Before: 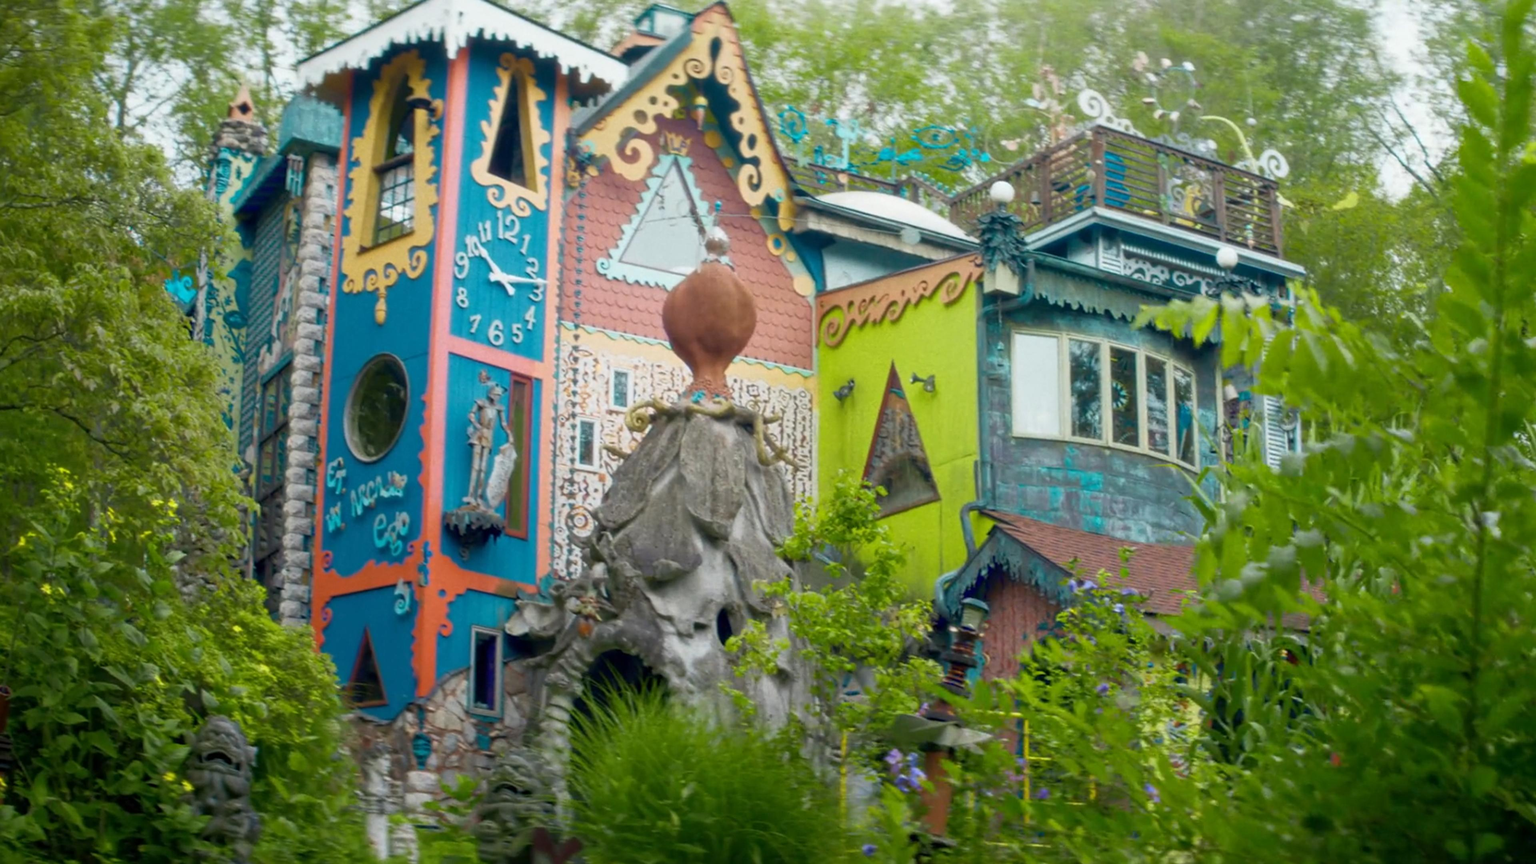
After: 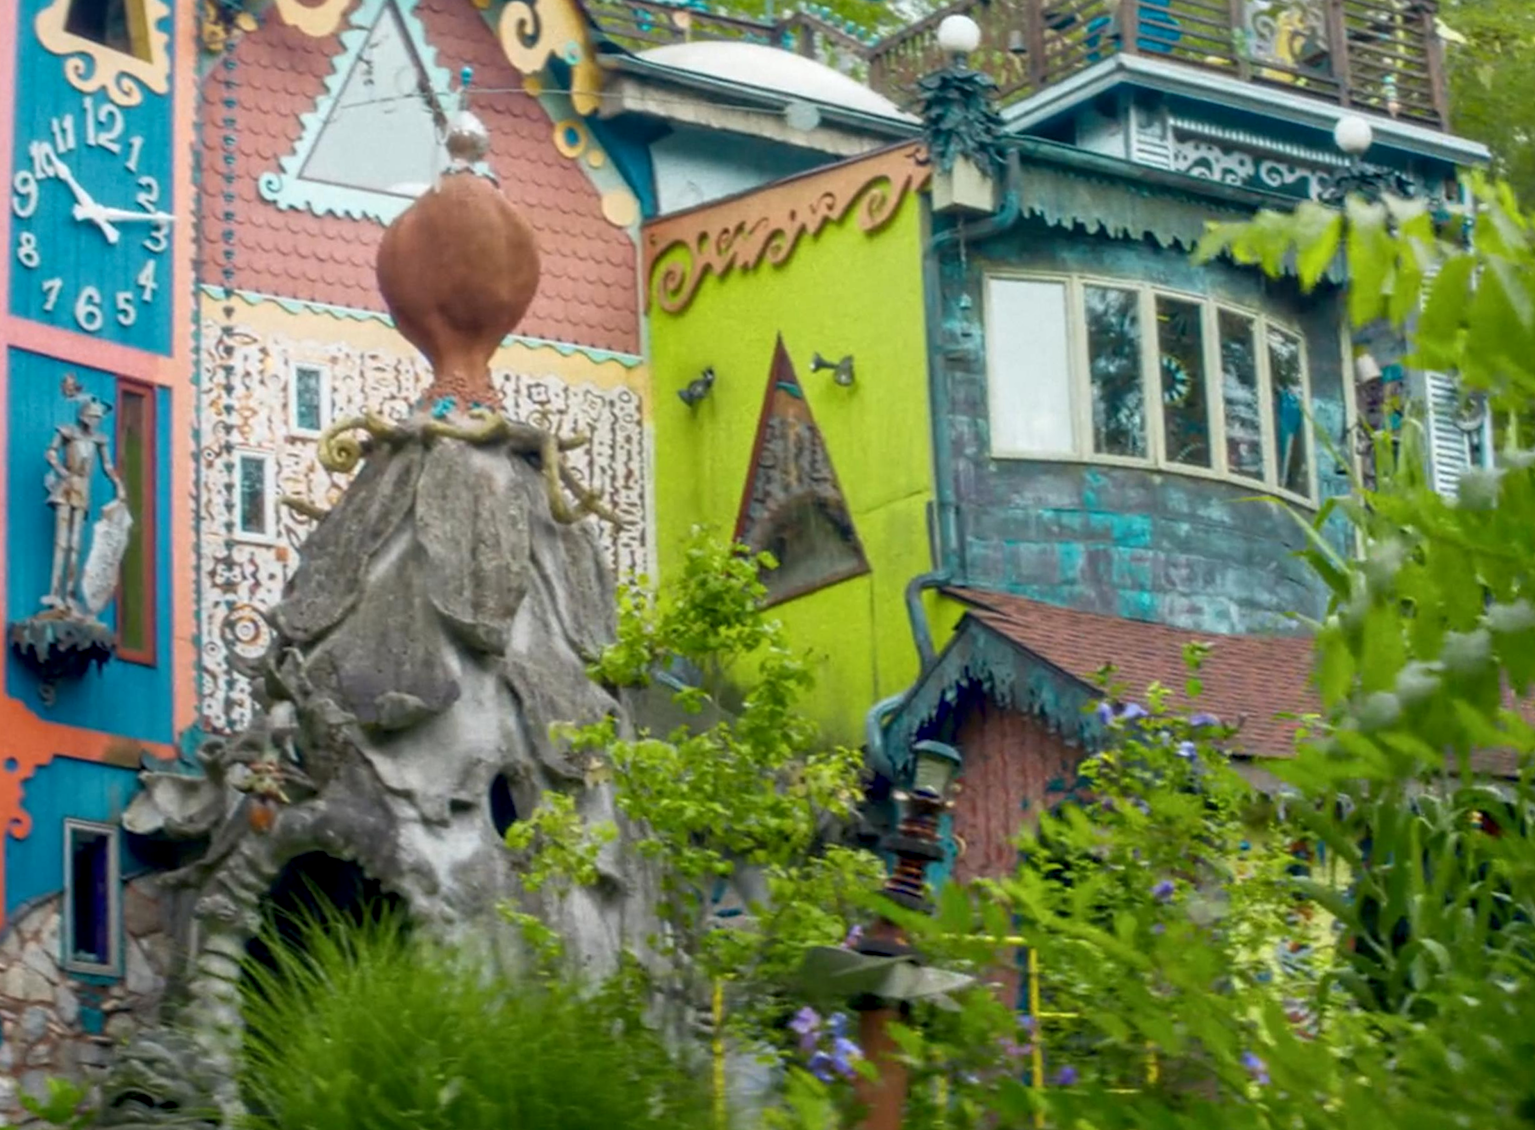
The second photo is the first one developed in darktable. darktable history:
crop and rotate: left 28.256%, top 17.734%, right 12.656%, bottom 3.573%
rotate and perspective: rotation -2°, crop left 0.022, crop right 0.978, crop top 0.049, crop bottom 0.951
local contrast: on, module defaults
